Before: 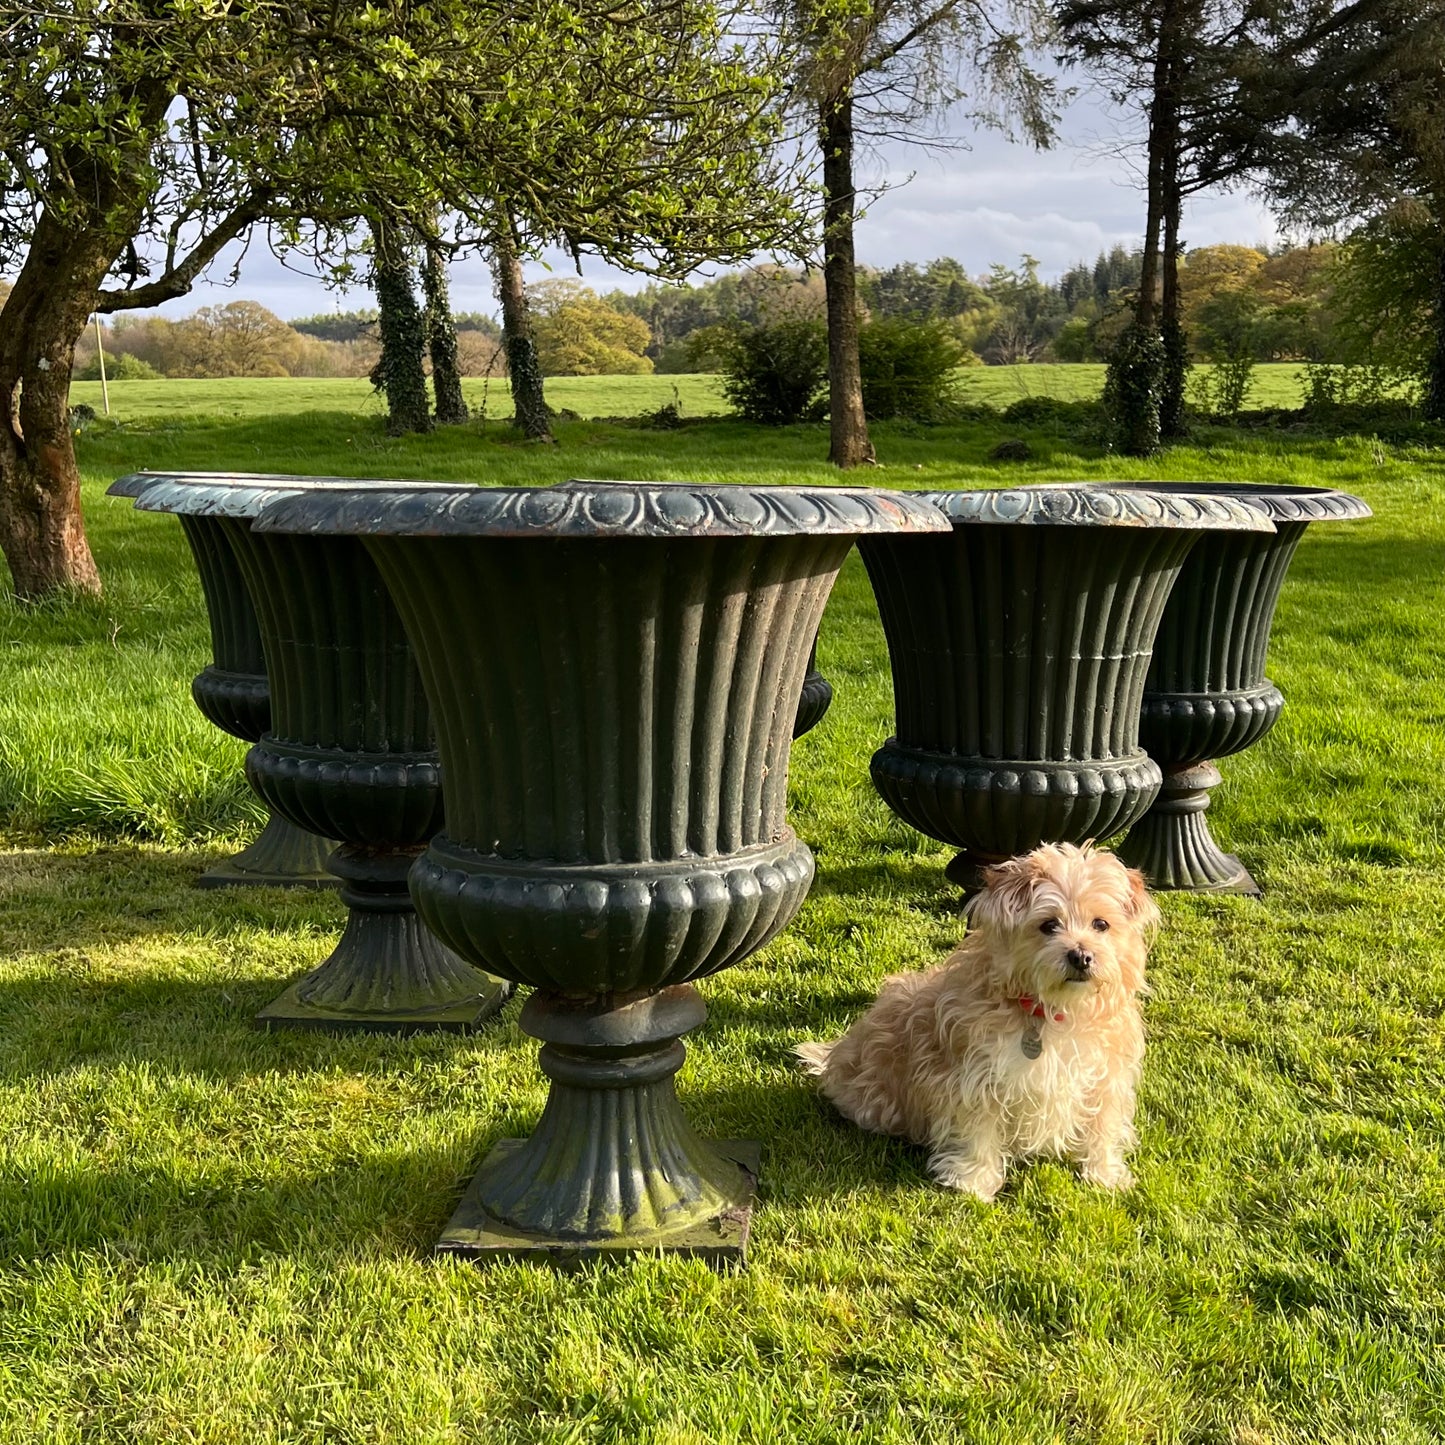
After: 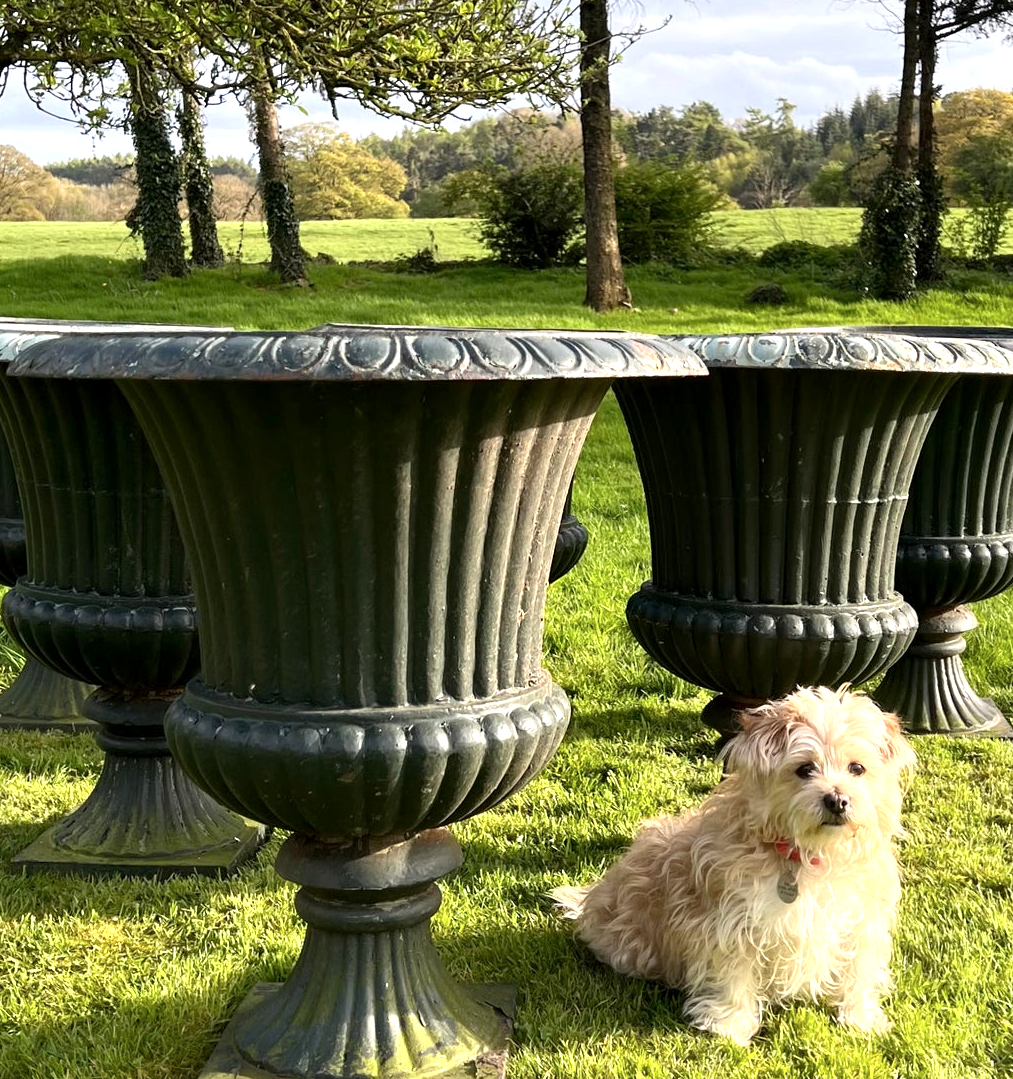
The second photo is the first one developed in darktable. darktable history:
exposure: black level correction 0.001, exposure 0.498 EV, compensate exposure bias true, compensate highlight preservation false
color zones: curves: ch0 [(0, 0.558) (0.143, 0.559) (0.286, 0.529) (0.429, 0.505) (0.571, 0.5) (0.714, 0.5) (0.857, 0.5) (1, 0.558)]; ch1 [(0, 0.469) (0.01, 0.469) (0.12, 0.446) (0.248, 0.469) (0.5, 0.5) (0.748, 0.5) (0.99, 0.469) (1, 0.469)]
crop and rotate: left 16.93%, top 10.804%, right 12.935%, bottom 14.493%
